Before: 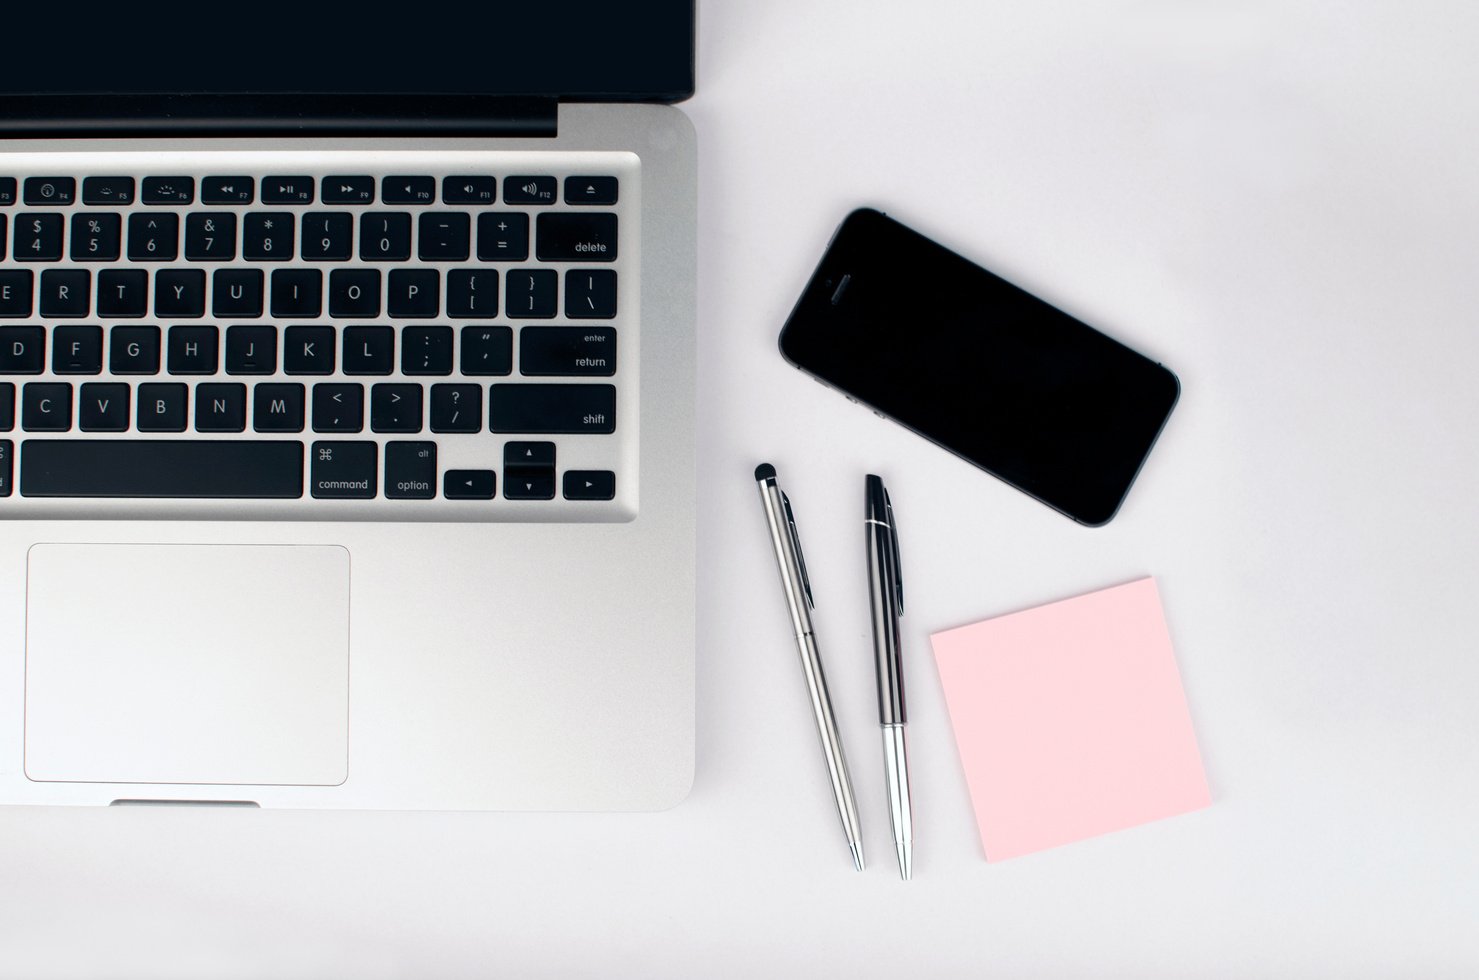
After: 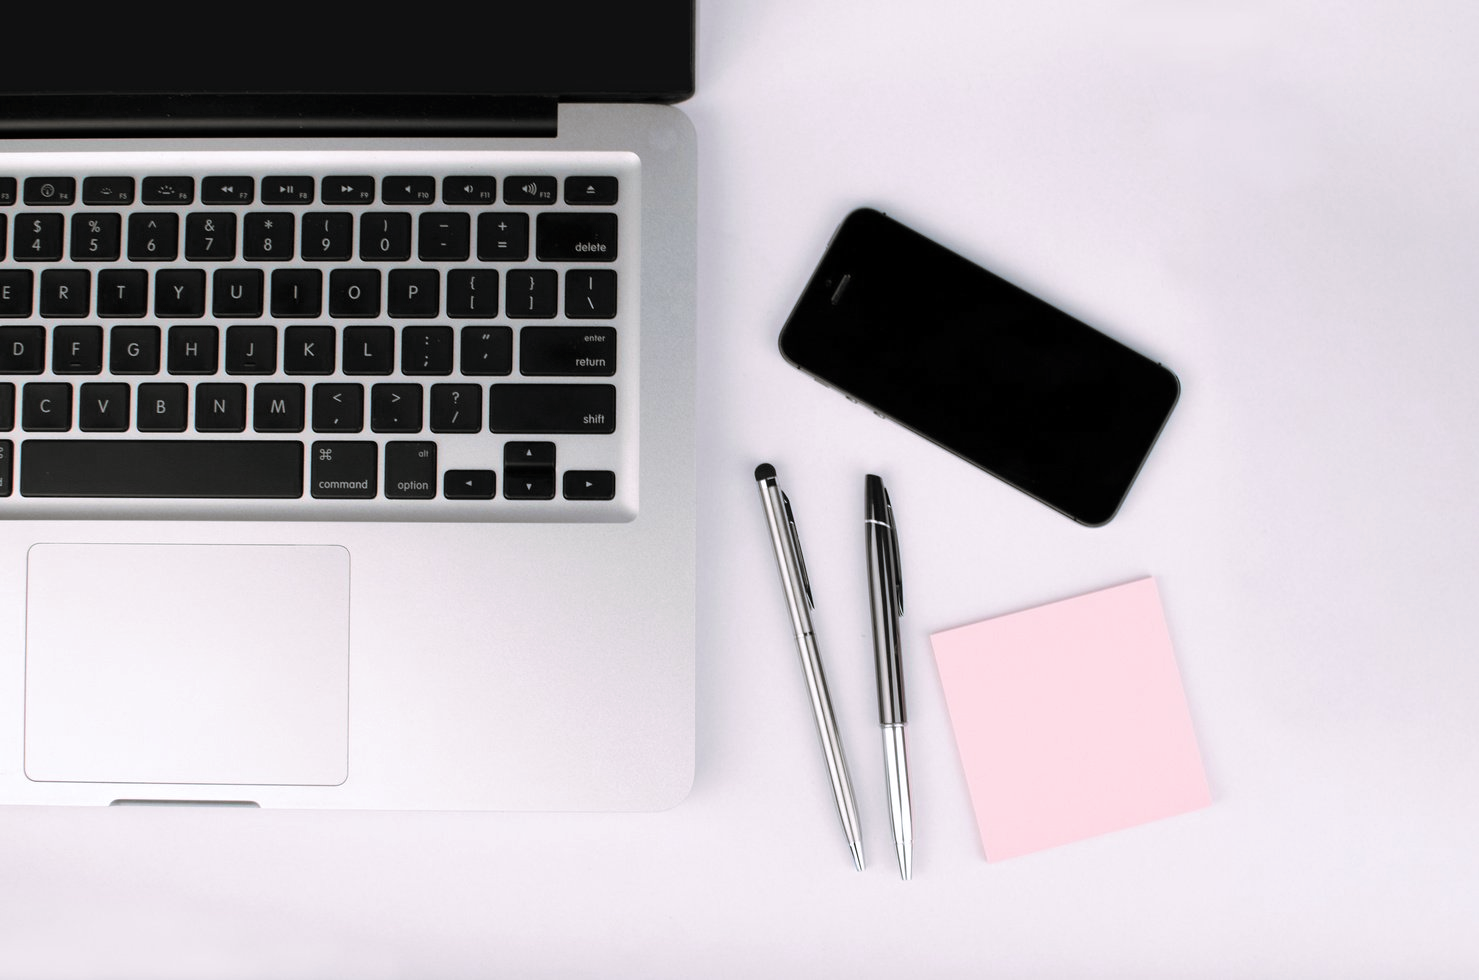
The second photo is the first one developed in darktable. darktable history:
white balance: red 1.004, blue 1.024
split-toning: shadows › hue 46.8°, shadows › saturation 0.17, highlights › hue 316.8°, highlights › saturation 0.27, balance -51.82
